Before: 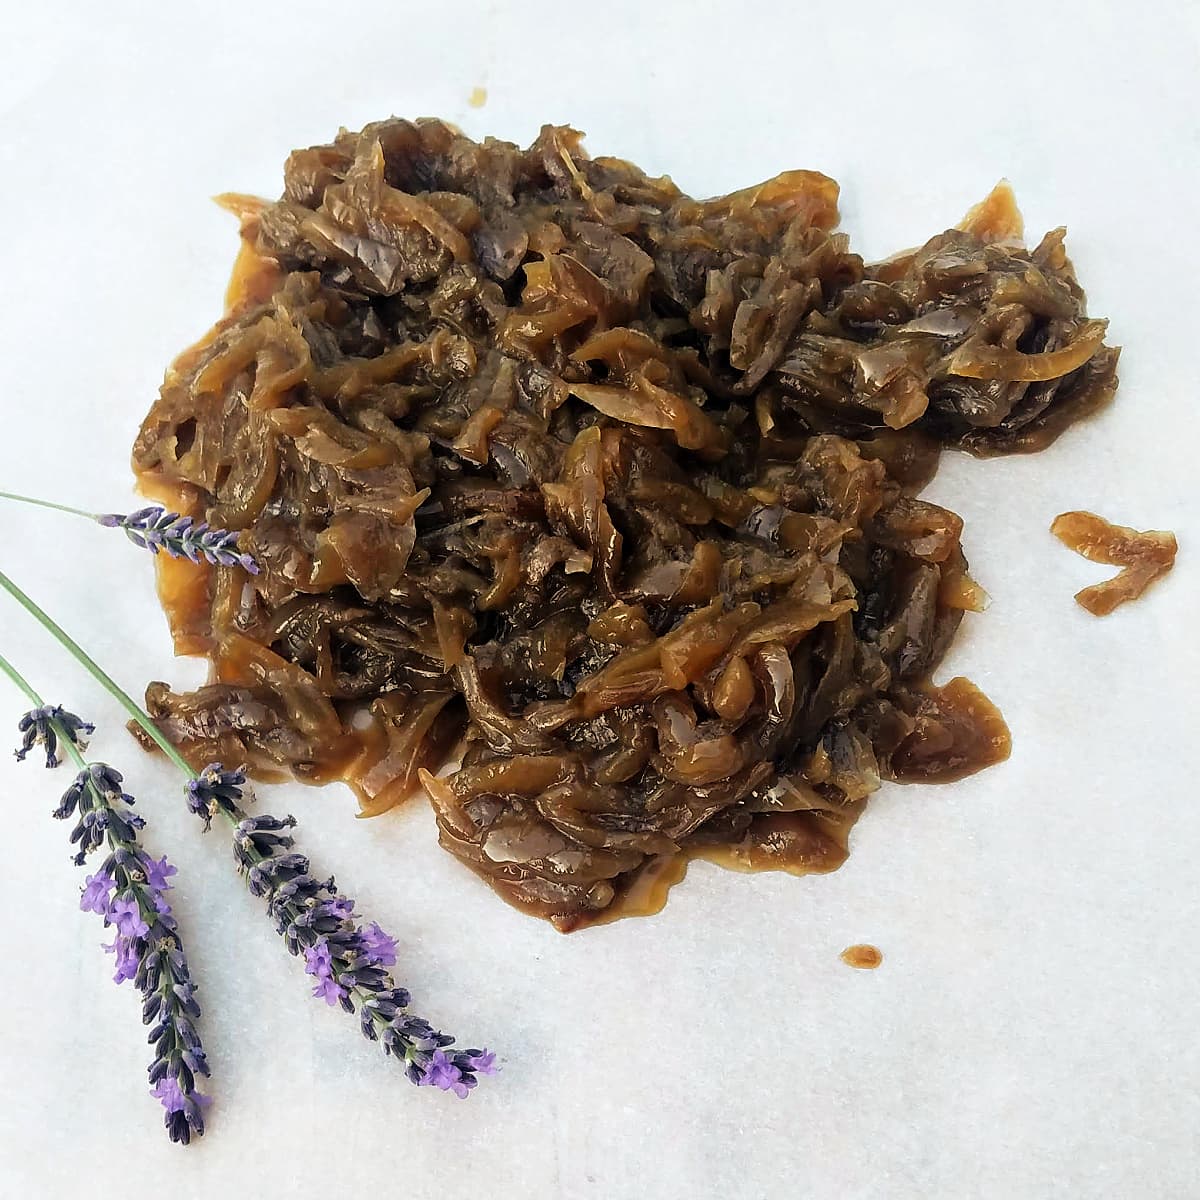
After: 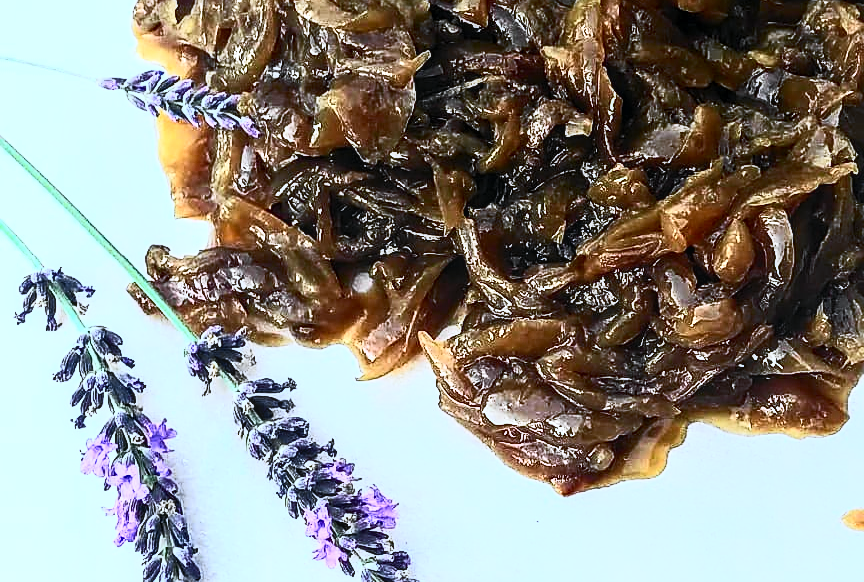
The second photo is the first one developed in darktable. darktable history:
crop: top 36.498%, right 27.964%, bottom 14.995%
color calibration: illuminant custom, x 0.368, y 0.373, temperature 4330.32 K
white balance: red 0.948, green 1.02, blue 1.176
contrast brightness saturation: contrast 0.62, brightness 0.34, saturation 0.14
sharpen: on, module defaults
local contrast: on, module defaults
haze removal: compatibility mode true, adaptive false
tone curve: curves: ch0 [(0, 0.009) (0.037, 0.035) (0.131, 0.126) (0.275, 0.28) (0.476, 0.514) (0.617, 0.667) (0.704, 0.759) (0.813, 0.863) (0.911, 0.931) (0.997, 1)]; ch1 [(0, 0) (0.318, 0.271) (0.444, 0.438) (0.493, 0.496) (0.508, 0.5) (0.534, 0.535) (0.57, 0.582) (0.65, 0.664) (0.746, 0.764) (1, 1)]; ch2 [(0, 0) (0.246, 0.24) (0.36, 0.381) (0.415, 0.434) (0.476, 0.492) (0.502, 0.499) (0.522, 0.518) (0.533, 0.534) (0.586, 0.598) (0.634, 0.643) (0.706, 0.717) (0.853, 0.83) (1, 0.951)], color space Lab, independent channels, preserve colors none
